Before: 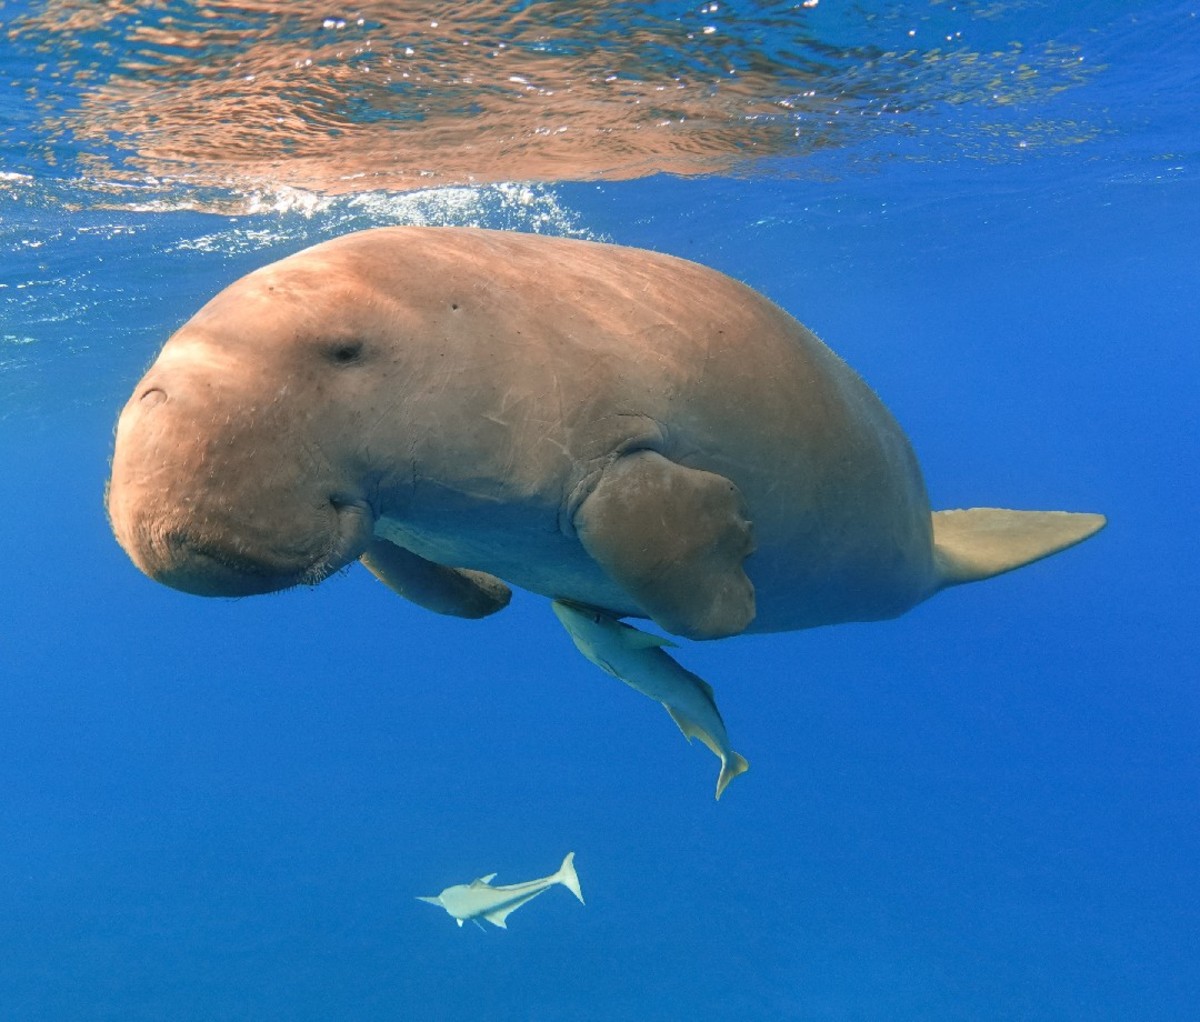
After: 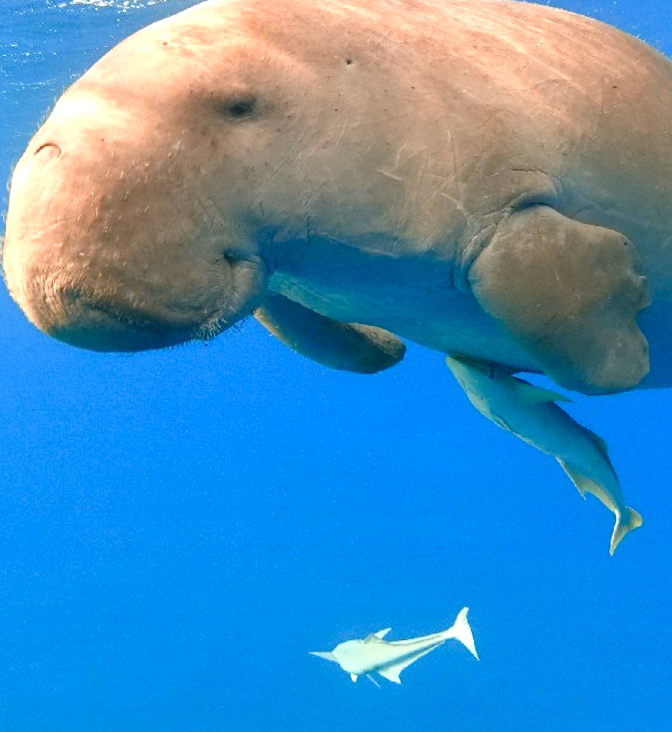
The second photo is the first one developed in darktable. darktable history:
tone equalizer: luminance estimator HSV value / RGB max
color balance rgb: highlights gain › chroma 2.056%, highlights gain › hue 66.19°, perceptual saturation grading › global saturation 25.56%, perceptual saturation grading › highlights -50.305%, perceptual saturation grading › shadows 30.159%, global vibrance 20%
shadows and highlights: radius 127.74, shadows 30.31, highlights -30.87, low approximation 0.01, soften with gaussian
exposure: black level correction 0, exposure 0.697 EV, compensate highlight preservation false
crop: left 8.901%, top 23.992%, right 35.037%, bottom 4.321%
